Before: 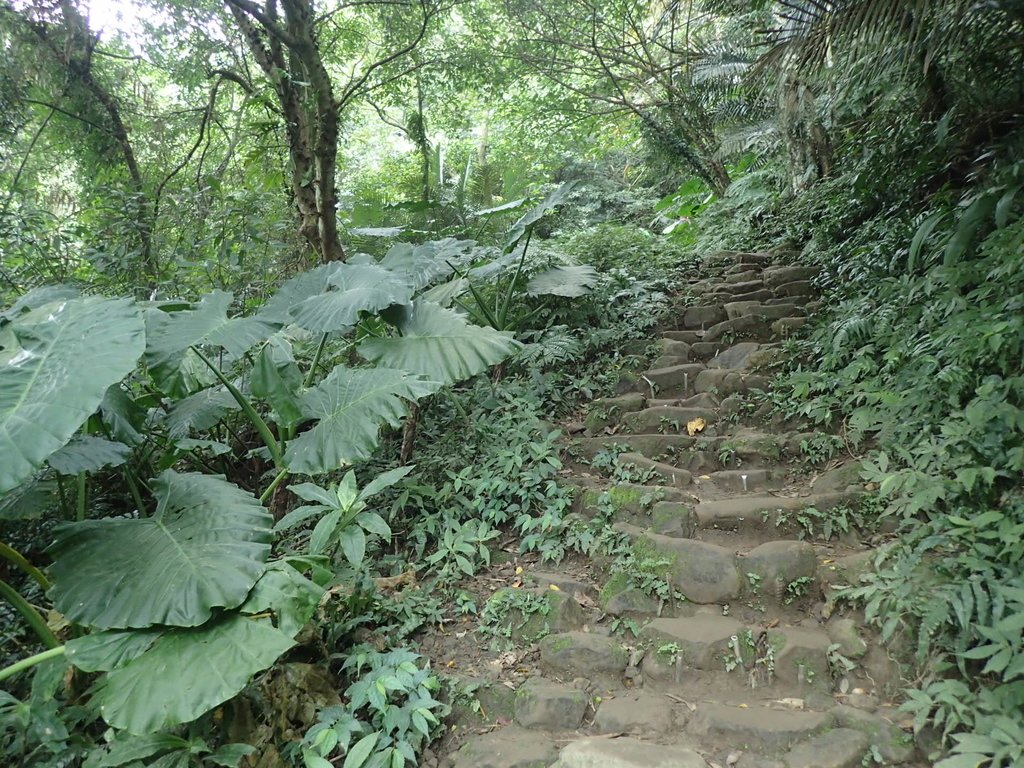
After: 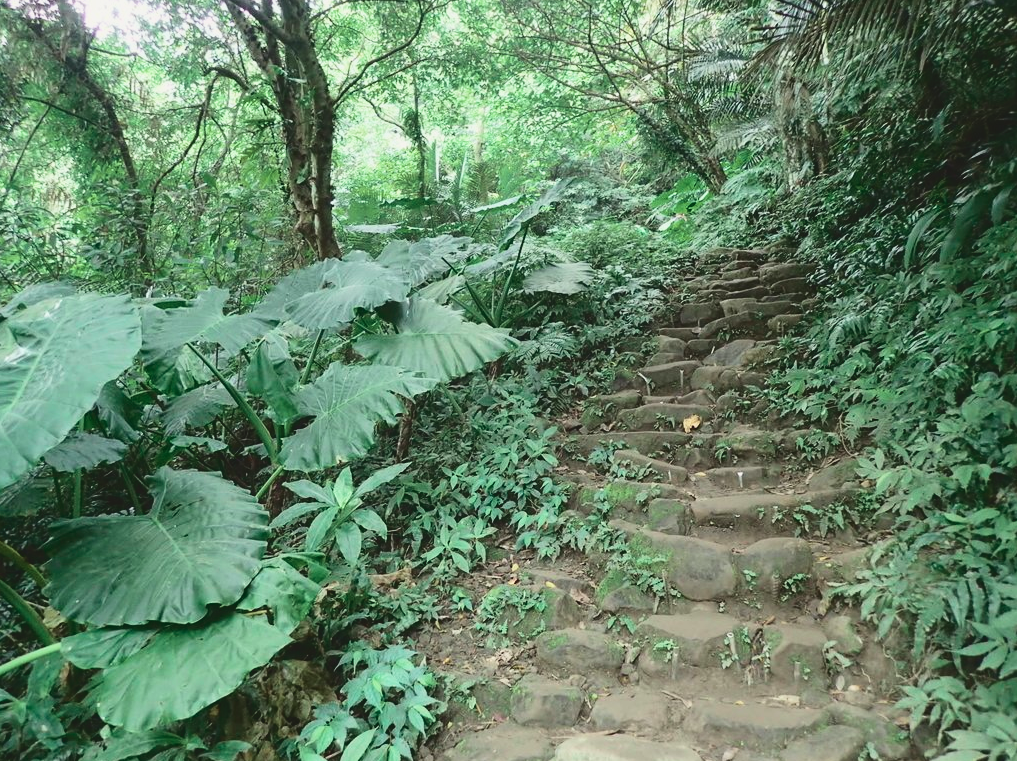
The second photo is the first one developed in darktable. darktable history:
crop: left 0.434%, top 0.485%, right 0.244%, bottom 0.386%
velvia: strength 45%
tone curve: curves: ch0 [(0, 0.087) (0.175, 0.178) (0.466, 0.498) (0.715, 0.764) (1, 0.961)]; ch1 [(0, 0) (0.437, 0.398) (0.476, 0.466) (0.505, 0.505) (0.534, 0.544) (0.612, 0.605) (0.641, 0.643) (1, 1)]; ch2 [(0, 0) (0.359, 0.379) (0.427, 0.453) (0.489, 0.495) (0.531, 0.534) (0.579, 0.579) (1, 1)], color space Lab, independent channels, preserve colors none
contrast brightness saturation: contrast 0.1, saturation -0.36
